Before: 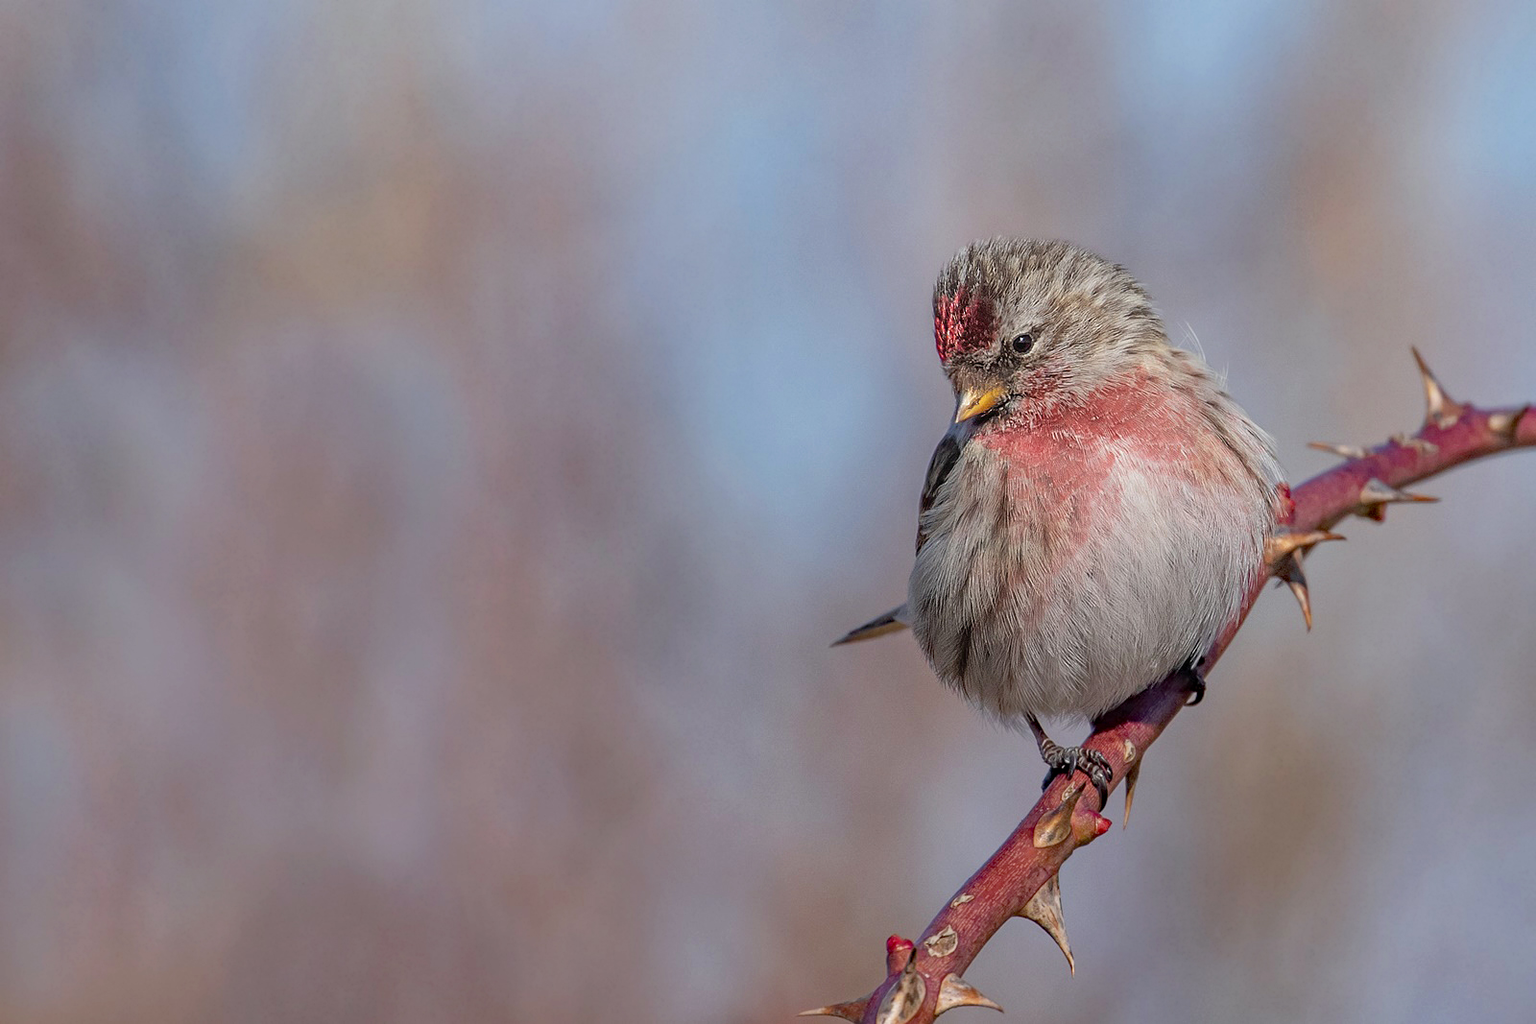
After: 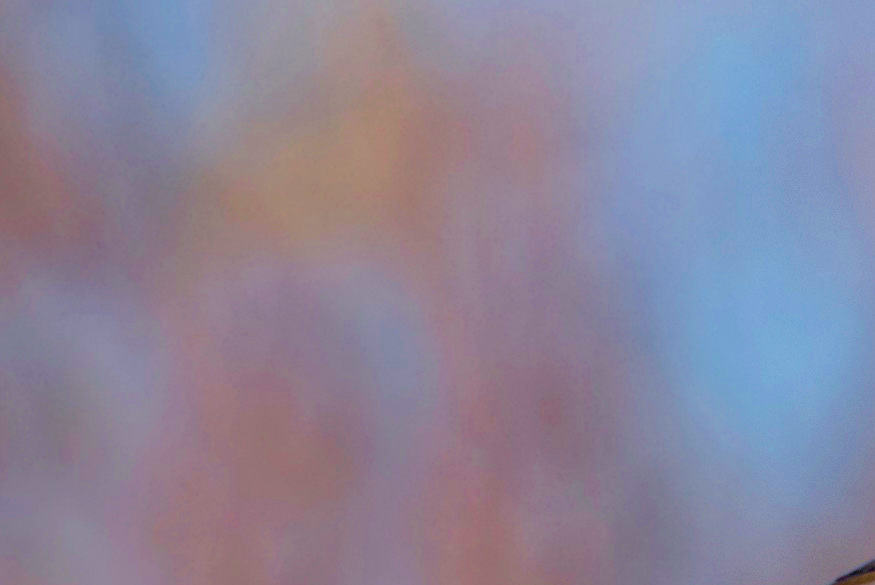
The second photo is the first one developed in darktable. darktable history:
crop and rotate: left 3.047%, top 7.509%, right 42.236%, bottom 37.598%
velvia: strength 67.07%, mid-tones bias 0.972
